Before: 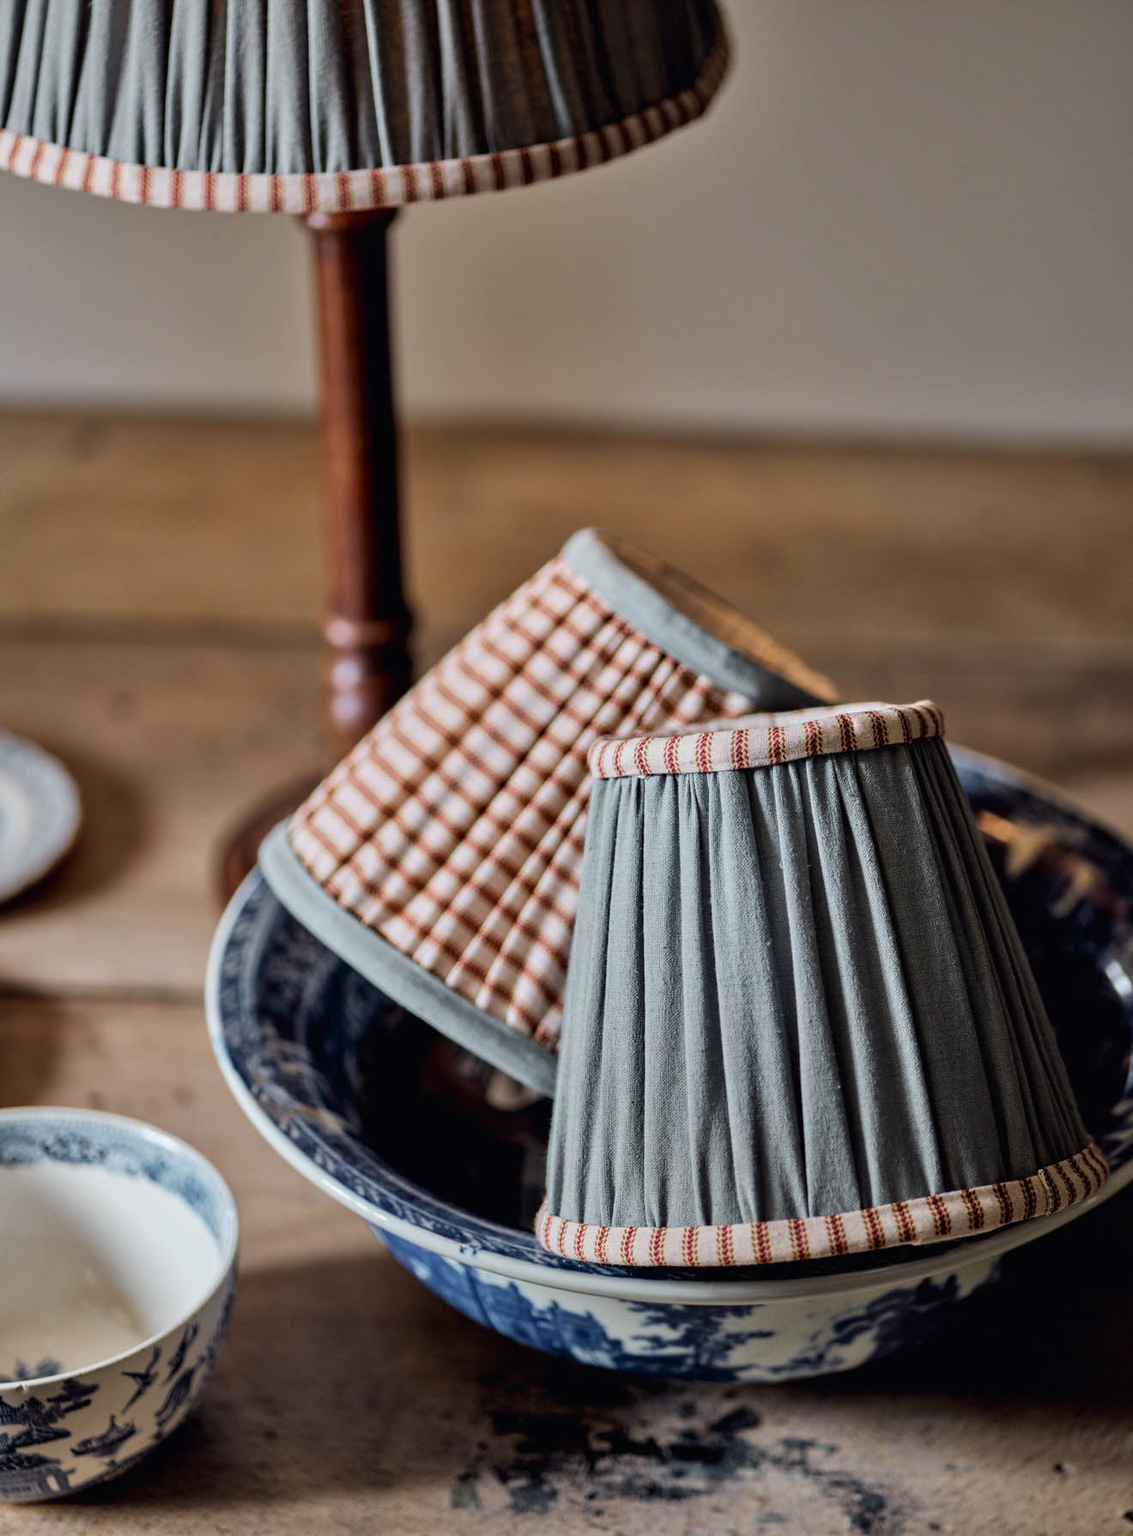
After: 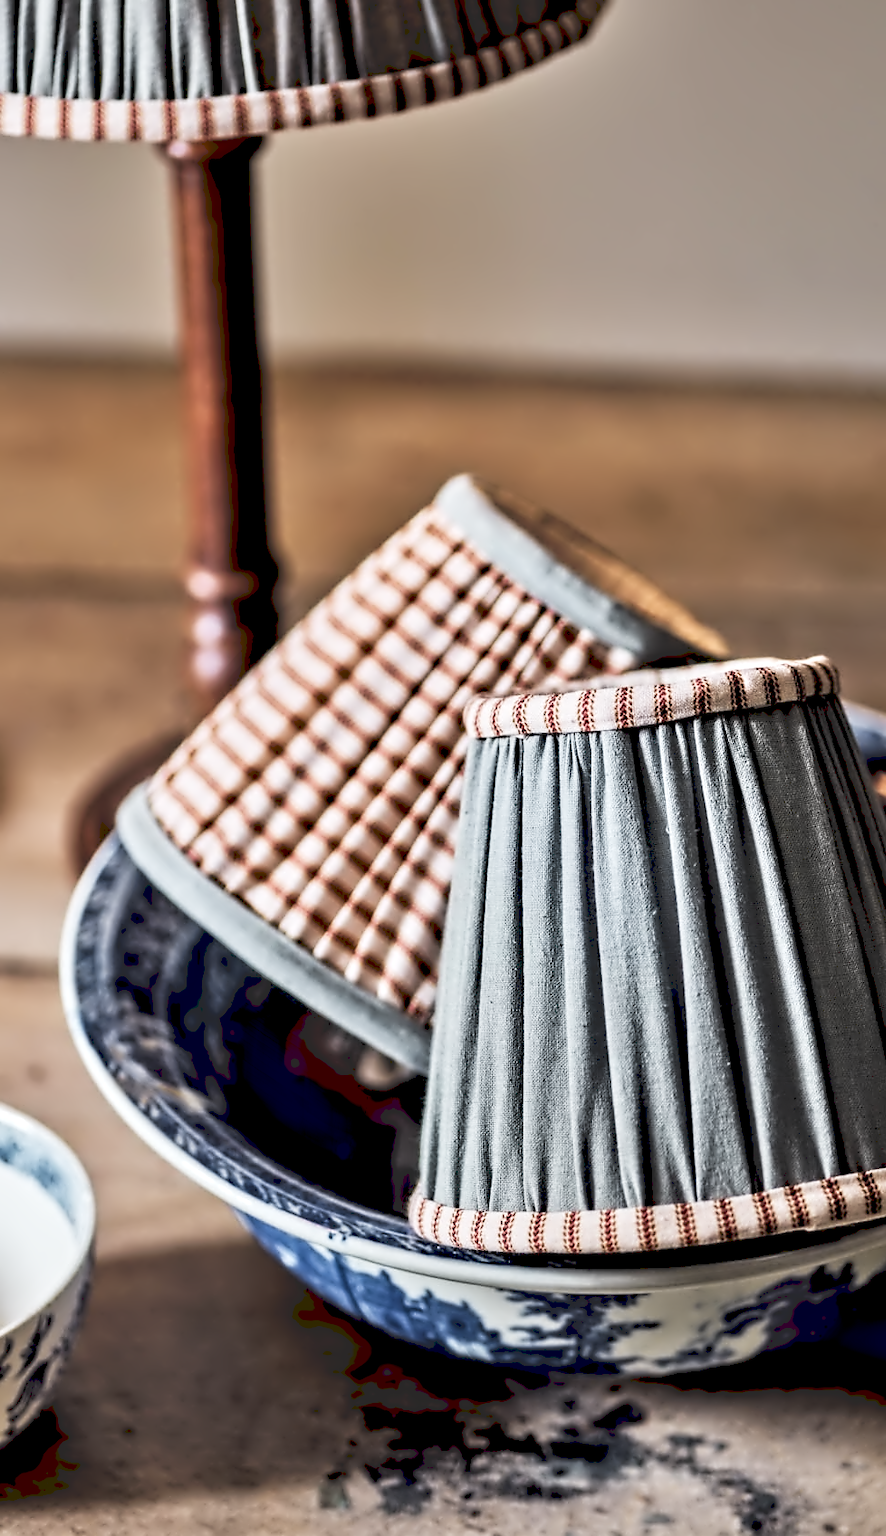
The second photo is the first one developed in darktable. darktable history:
contrast equalizer: octaves 7, y [[0.5, 0.542, 0.583, 0.625, 0.667, 0.708], [0.5 ×6], [0.5 ×6], [0, 0.033, 0.067, 0.1, 0.133, 0.167], [0, 0.05, 0.1, 0.15, 0.2, 0.25]]
exposure: black level correction 0.001, exposure 0.014 EV, compensate highlight preservation false
tone curve: curves: ch0 [(0, 0) (0.003, 0.156) (0.011, 0.156) (0.025, 0.161) (0.044, 0.164) (0.069, 0.178) (0.1, 0.201) (0.136, 0.229) (0.177, 0.263) (0.224, 0.301) (0.277, 0.355) (0.335, 0.415) (0.399, 0.48) (0.468, 0.561) (0.543, 0.647) (0.623, 0.735) (0.709, 0.819) (0.801, 0.893) (0.898, 0.953) (1, 1)], preserve colors none
crop and rotate: left 13.15%, top 5.251%, right 12.609%
